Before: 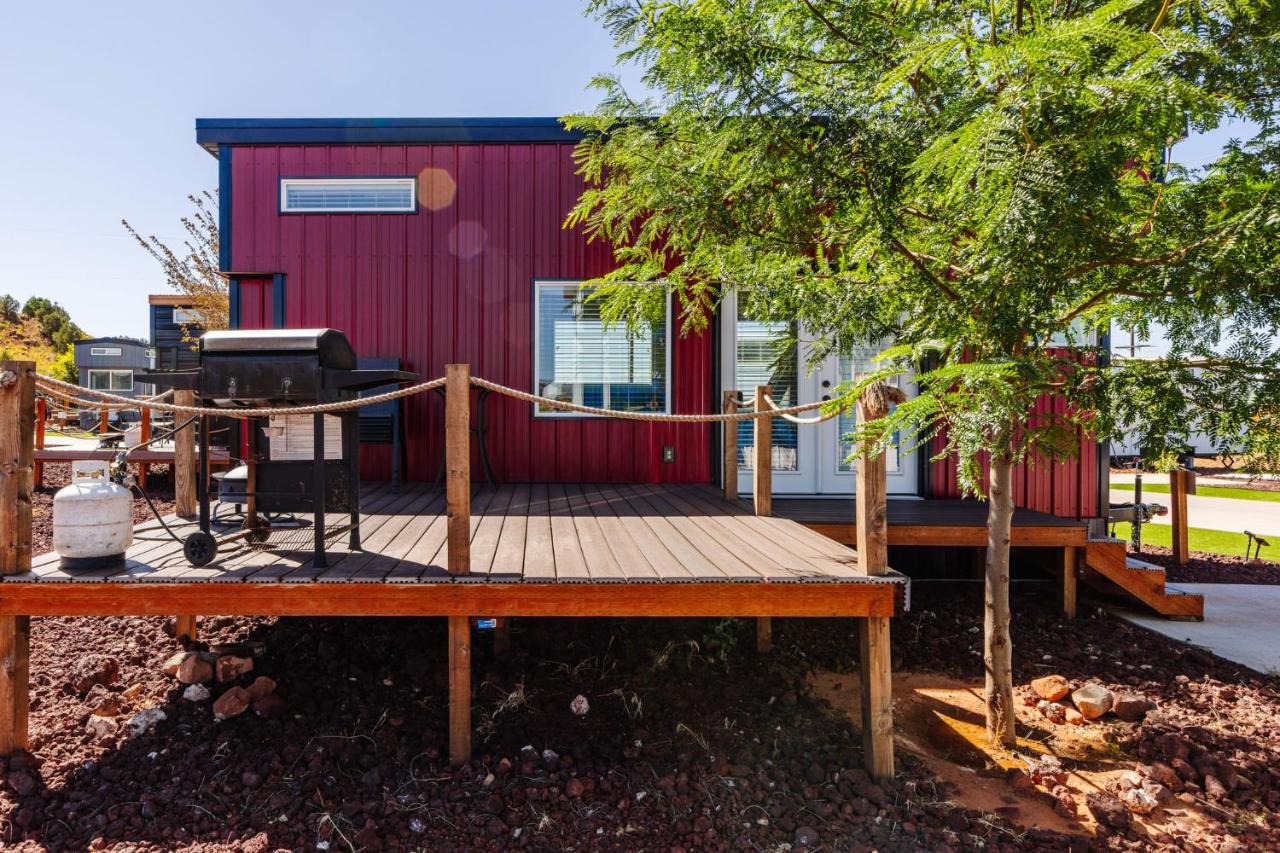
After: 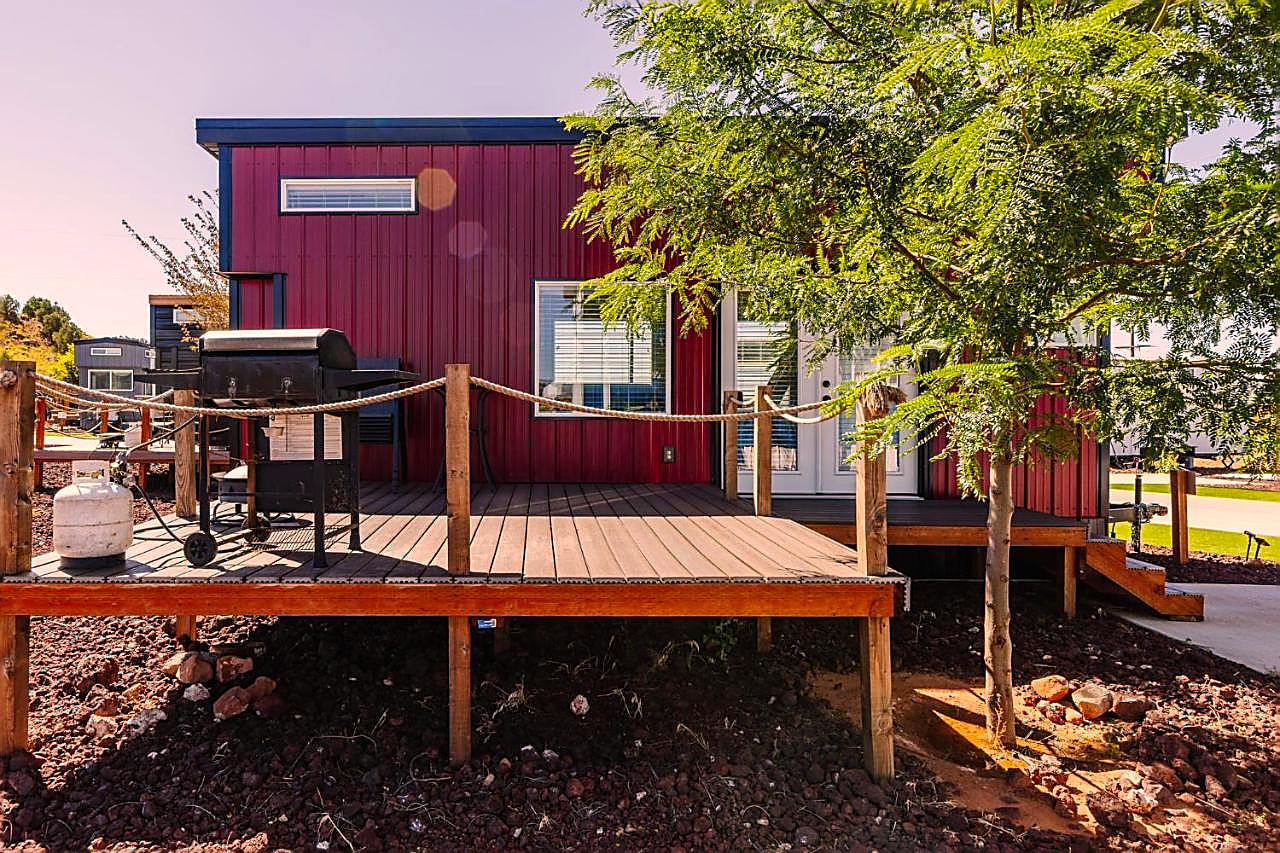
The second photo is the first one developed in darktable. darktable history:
color correction: highlights a* 11.7, highlights b* 12.37
sharpen: radius 1.377, amount 1.234, threshold 0.641
